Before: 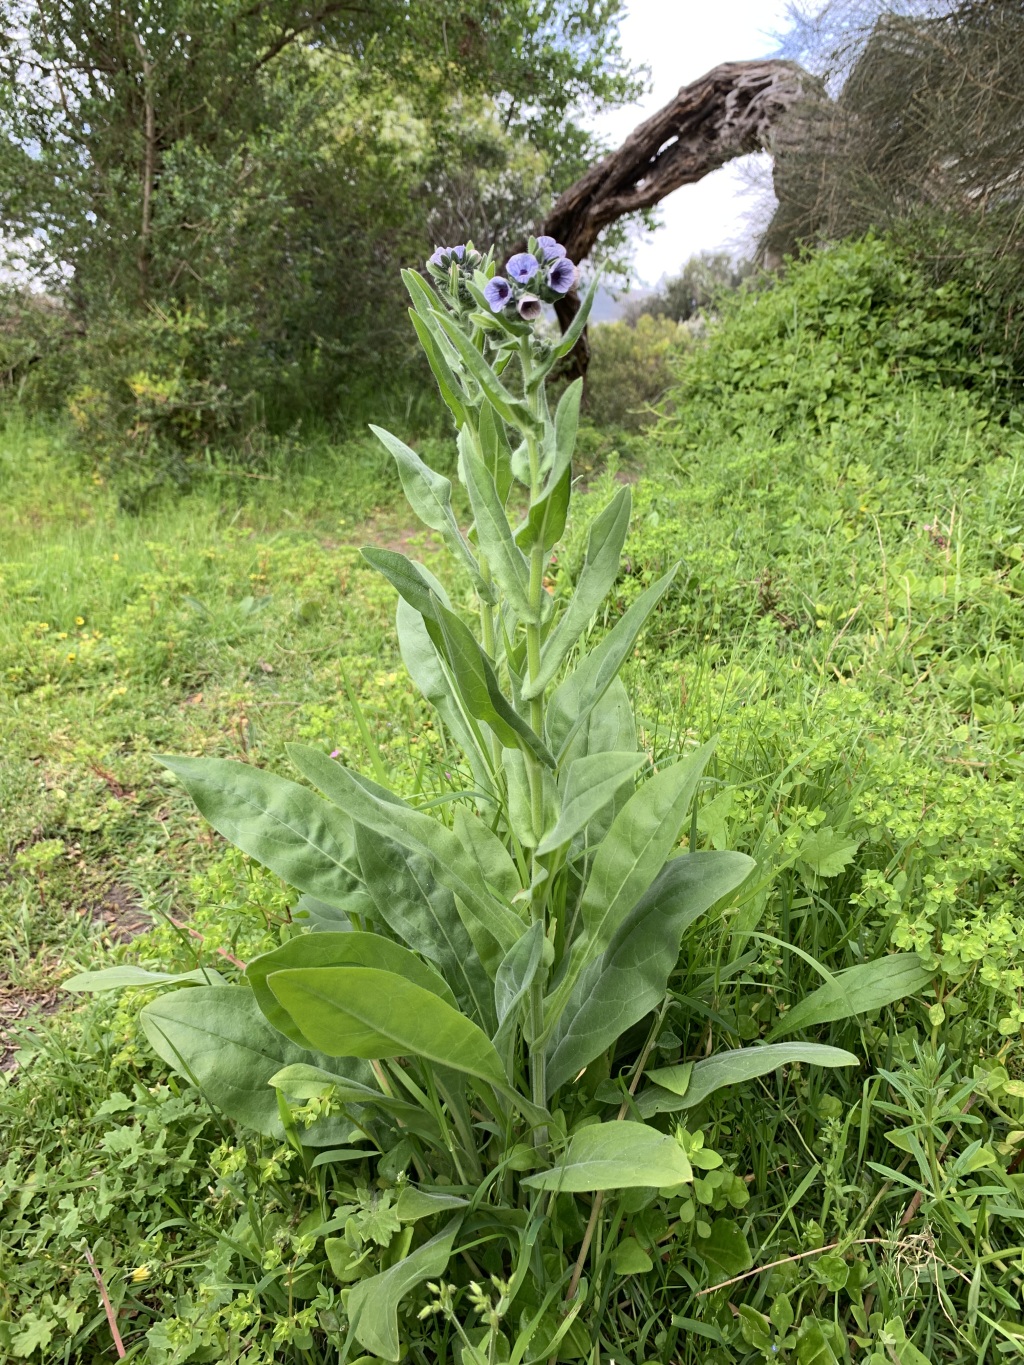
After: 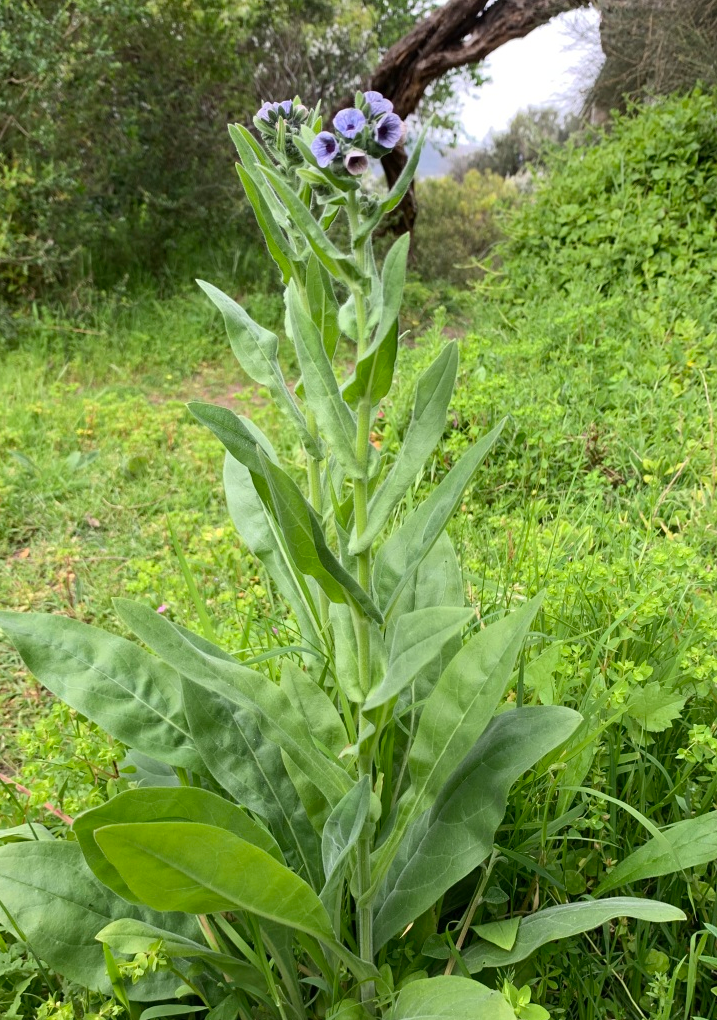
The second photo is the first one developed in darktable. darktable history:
crop and rotate: left 16.982%, top 10.671%, right 12.903%, bottom 14.574%
